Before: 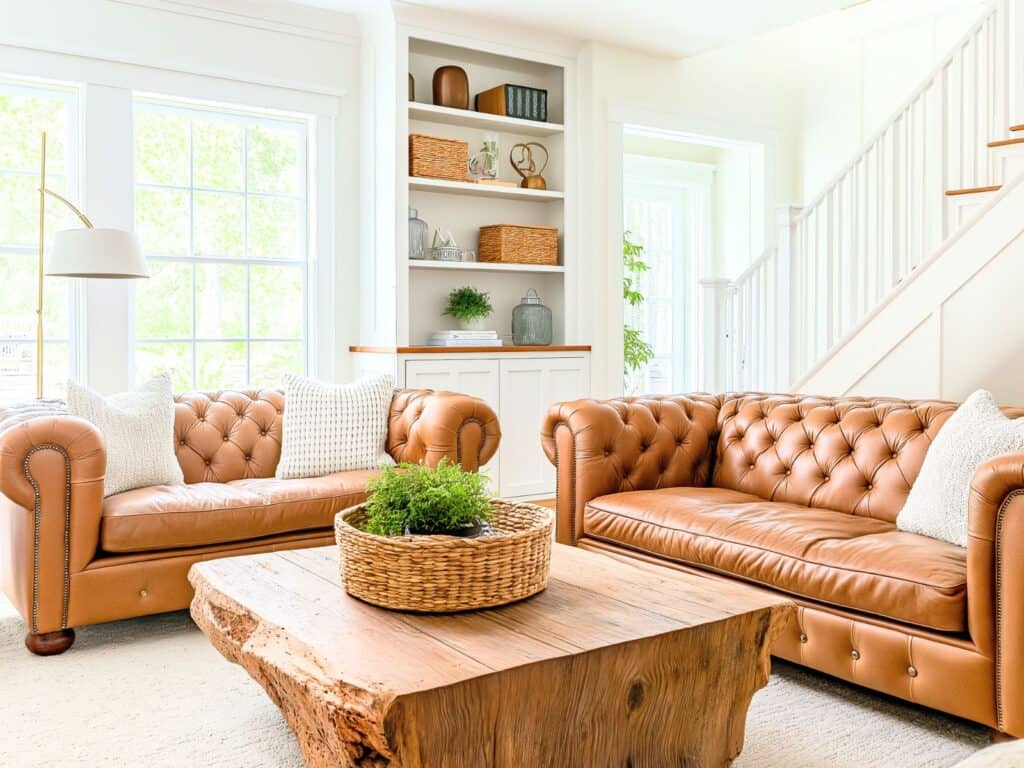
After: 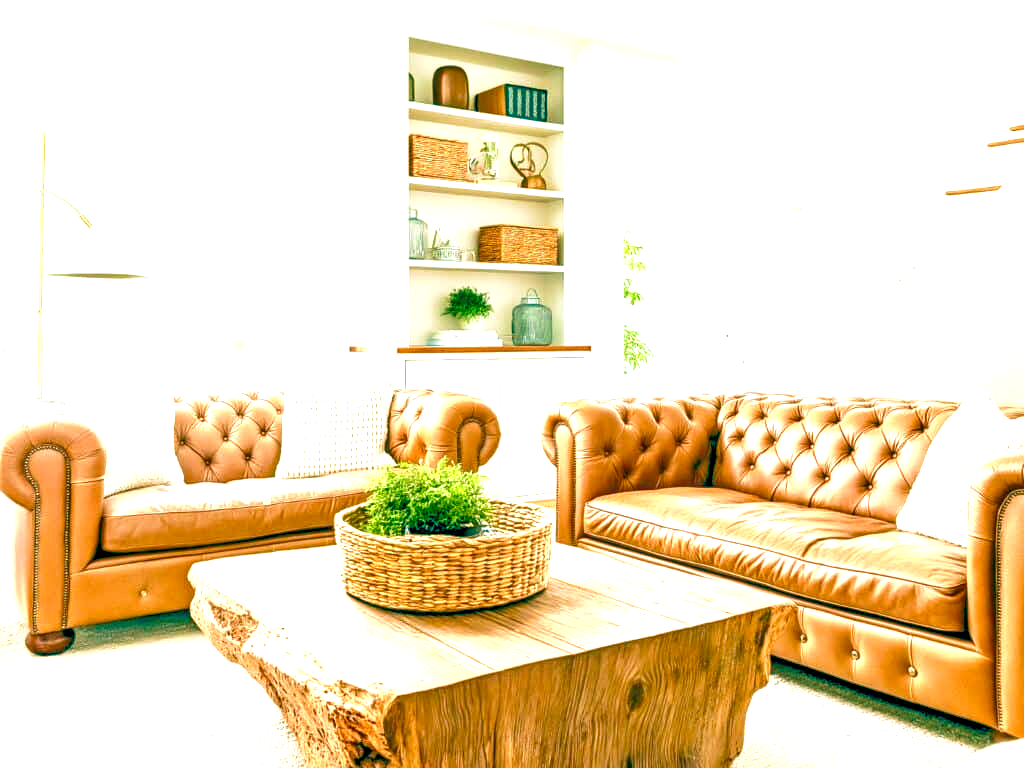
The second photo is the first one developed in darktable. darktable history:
color balance rgb: power › hue 329.1°, highlights gain › chroma 3.105%, highlights gain › hue 75.96°, global offset › luminance -0.529%, global offset › chroma 0.904%, global offset › hue 174.94°, linear chroma grading › global chroma 9.094%, perceptual saturation grading › global saturation 20%, perceptual saturation grading › highlights -25.215%, perceptual saturation grading › shadows 49.444%
velvia: strength 75%
local contrast: detail 144%
exposure: black level correction 0, exposure 0.95 EV, compensate highlight preservation false
tone equalizer: -7 EV 0.157 EV, -6 EV 0.62 EV, -5 EV 1.15 EV, -4 EV 1.32 EV, -3 EV 1.18 EV, -2 EV 0.6 EV, -1 EV 0.162 EV
